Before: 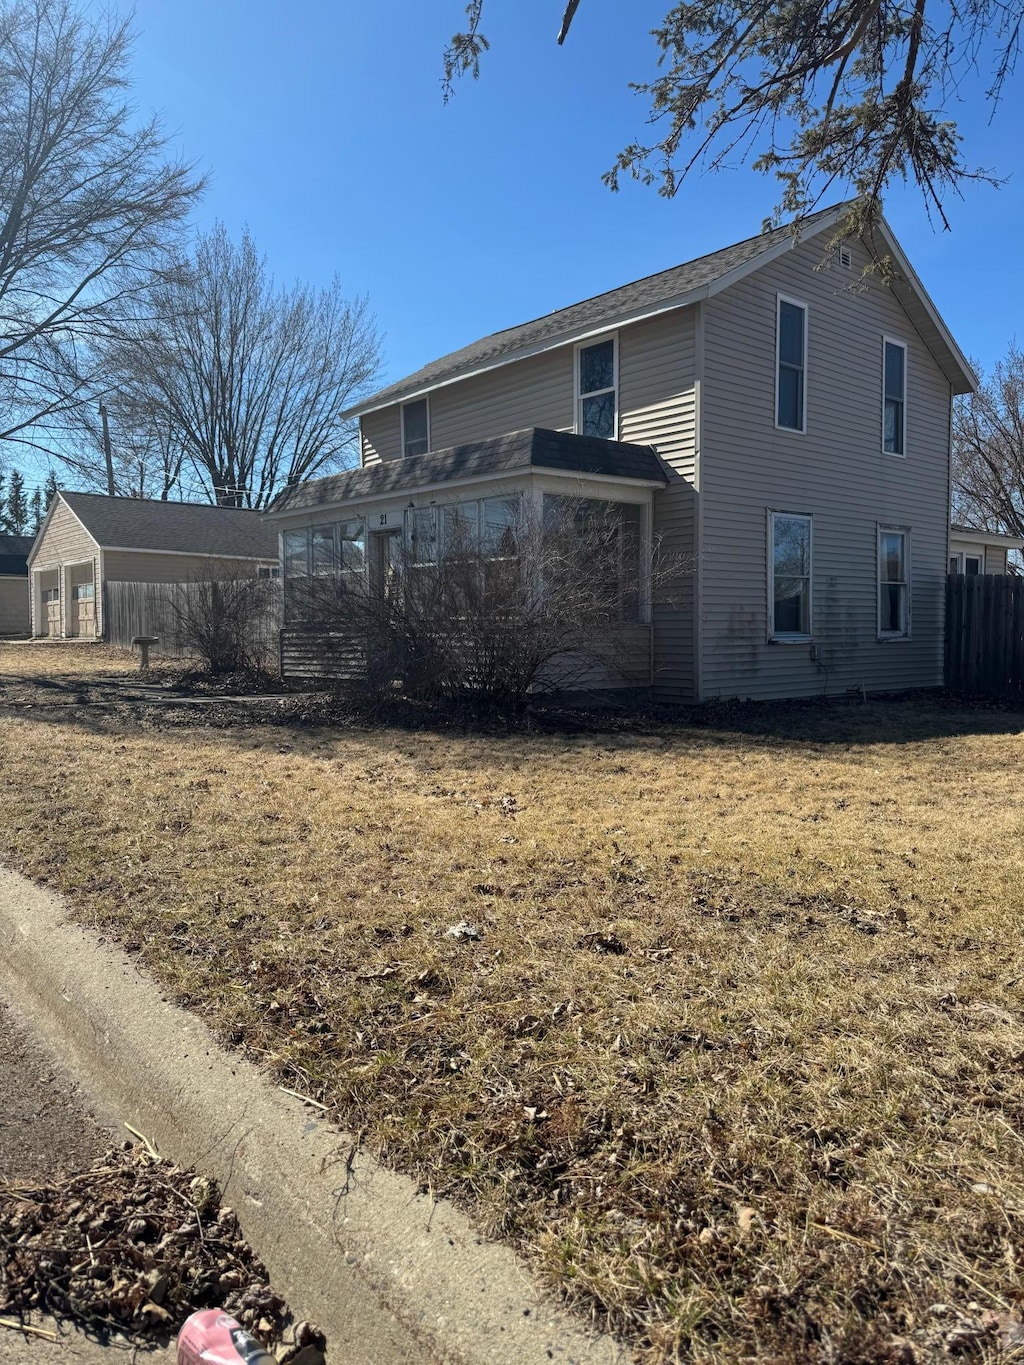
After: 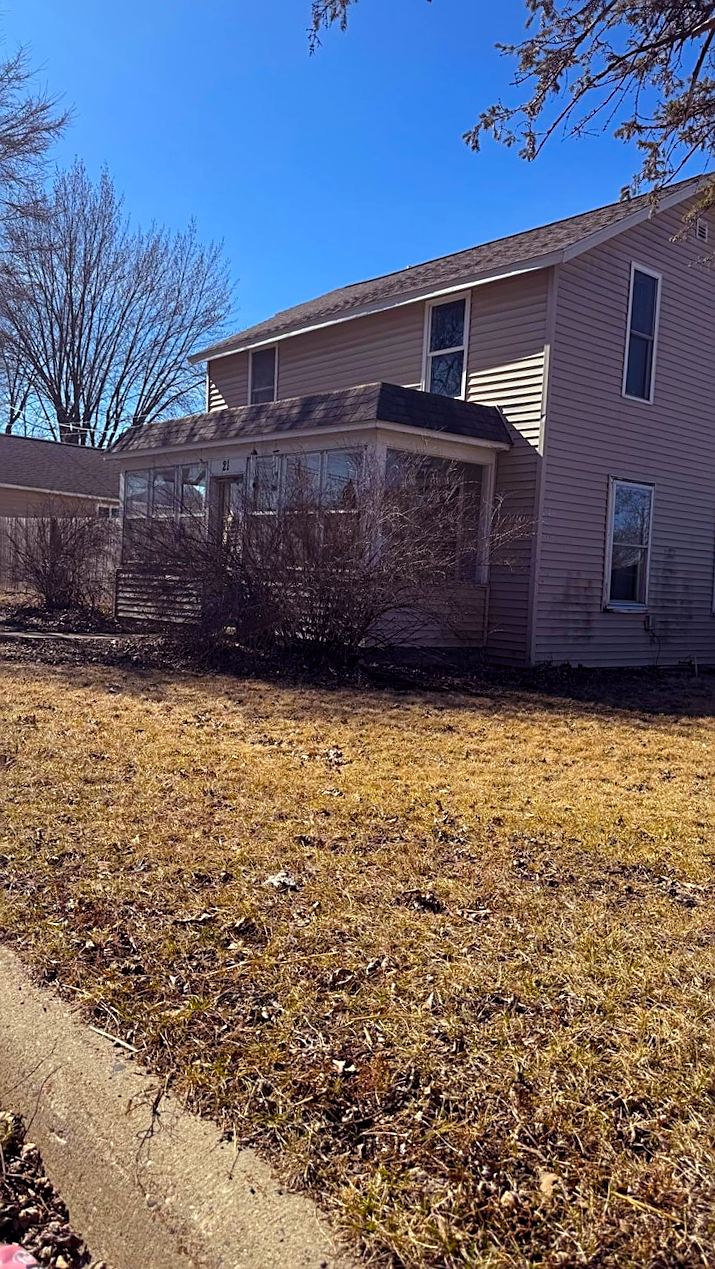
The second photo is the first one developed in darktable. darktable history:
sharpen: on, module defaults
color balance rgb: power › luminance -7.79%, power › chroma 1.351%, power › hue 330.45°, linear chroma grading › global chroma 0.332%, perceptual saturation grading › global saturation 35.855%, perceptual saturation grading › shadows 36.203%
crop and rotate: angle -3.24°, left 13.912%, top 0.027%, right 11.067%, bottom 0.078%
